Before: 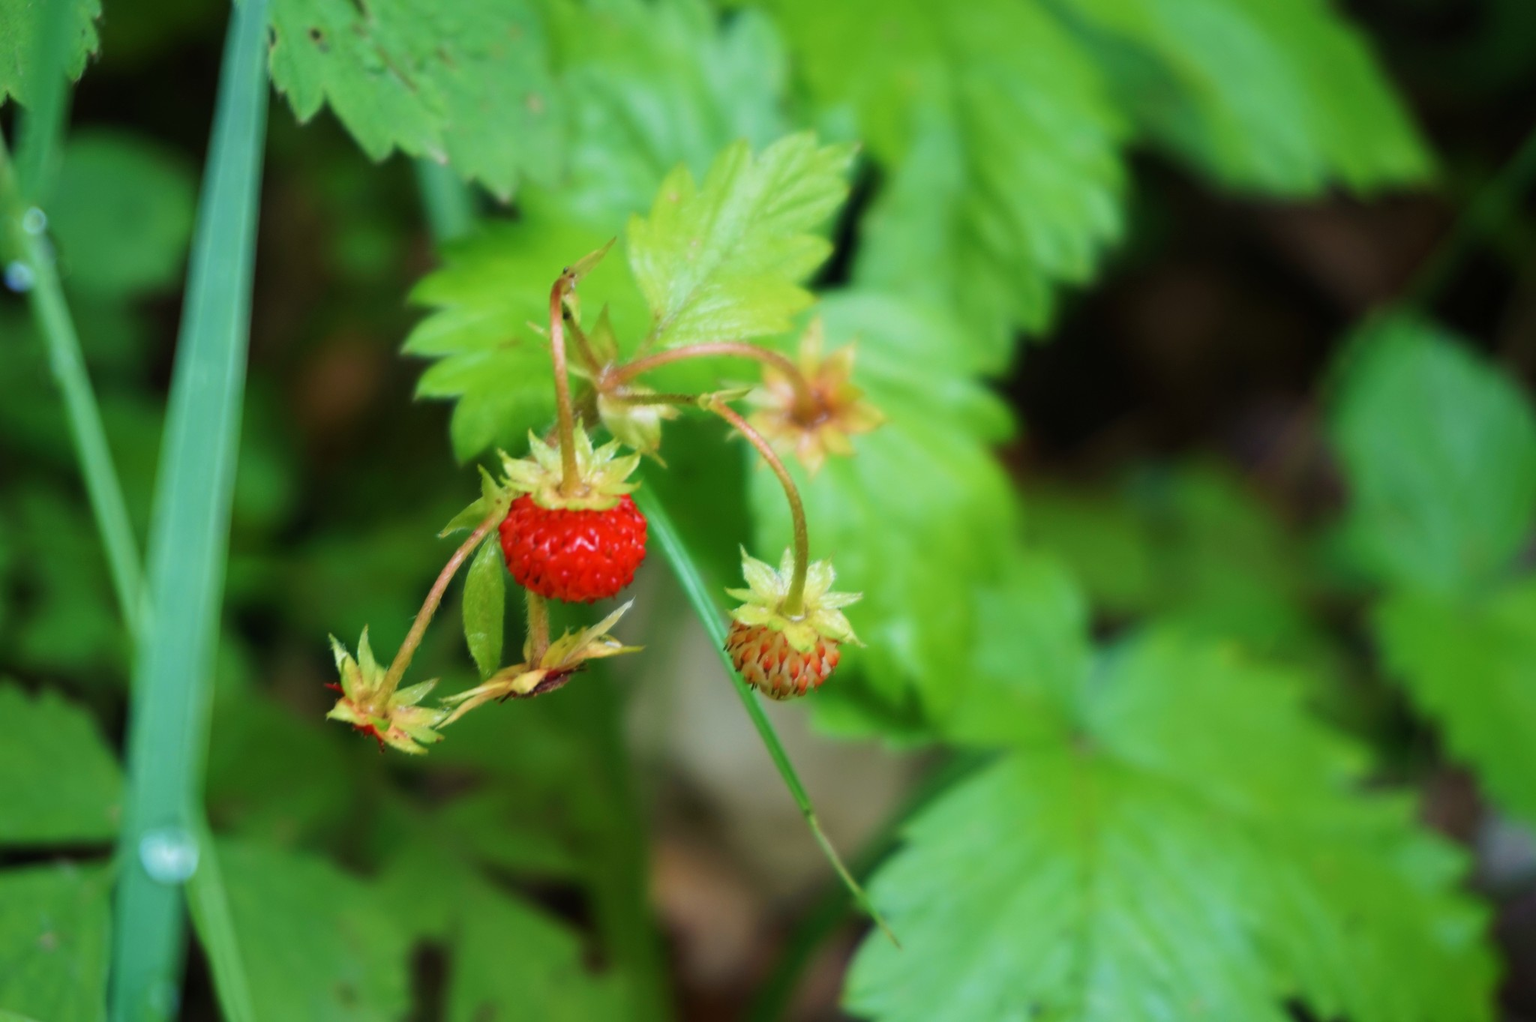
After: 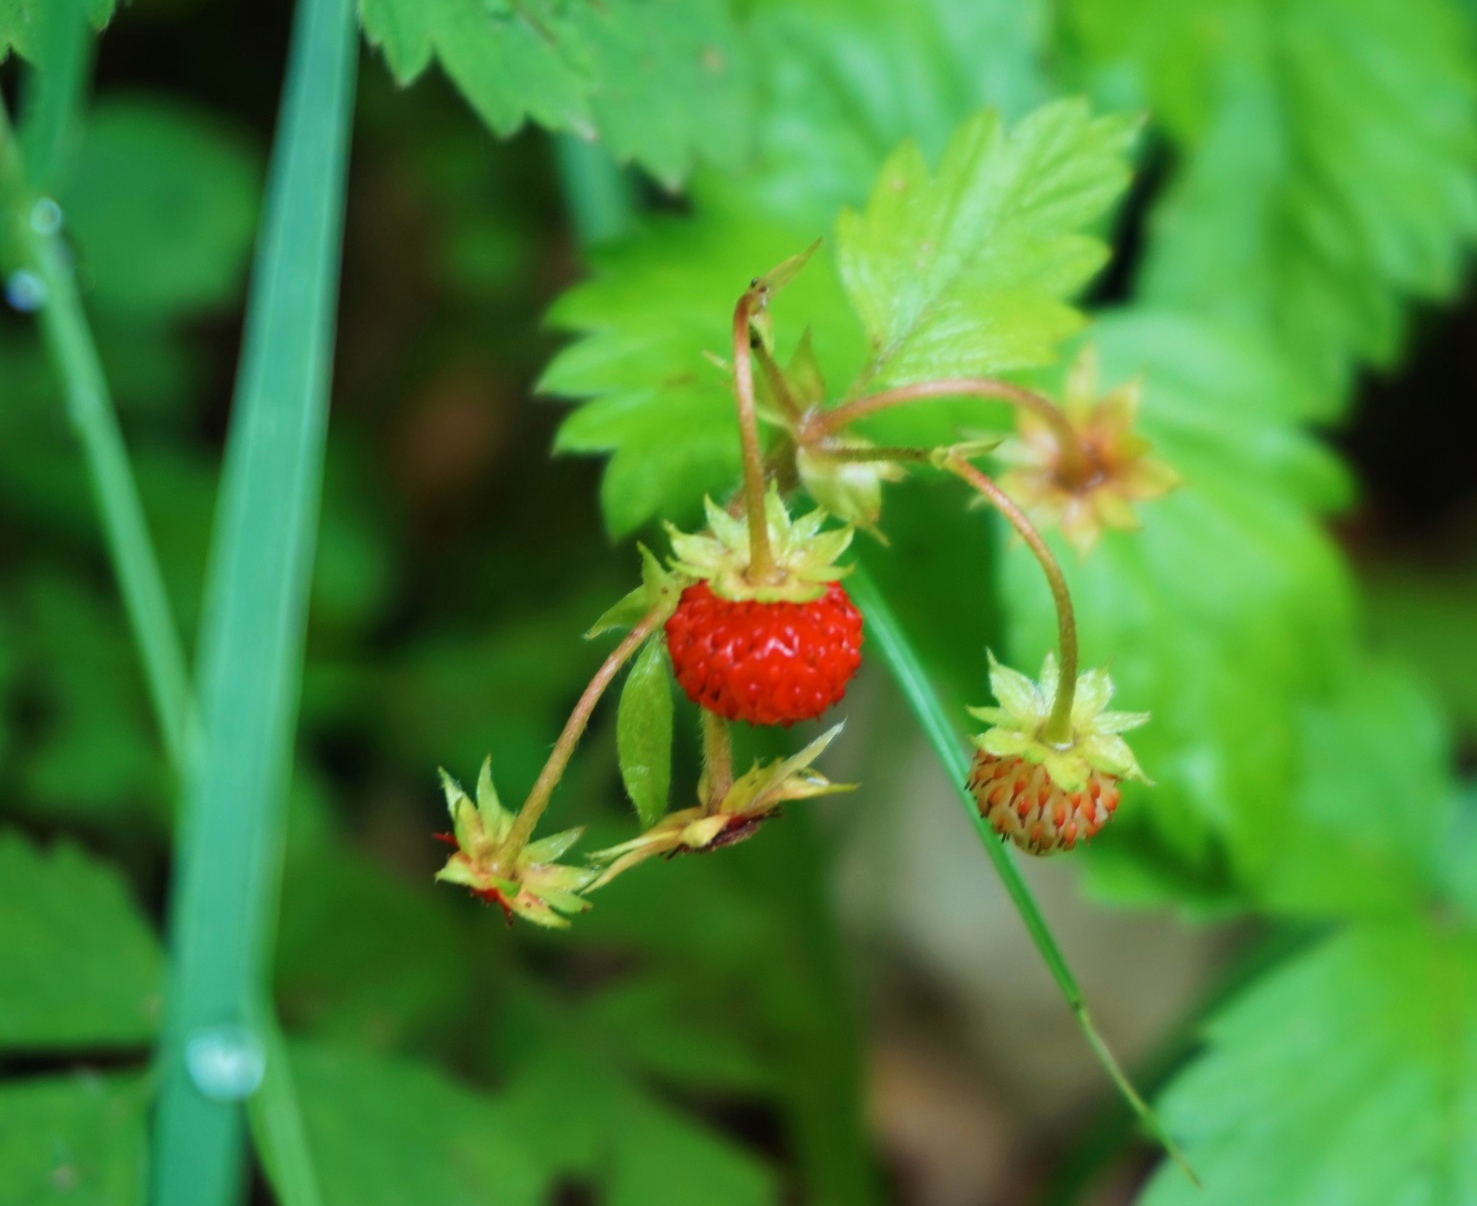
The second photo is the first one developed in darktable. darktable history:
crop: top 5.775%, right 27.857%, bottom 5.694%
color correction: highlights a* -6.54, highlights b* 0.433
